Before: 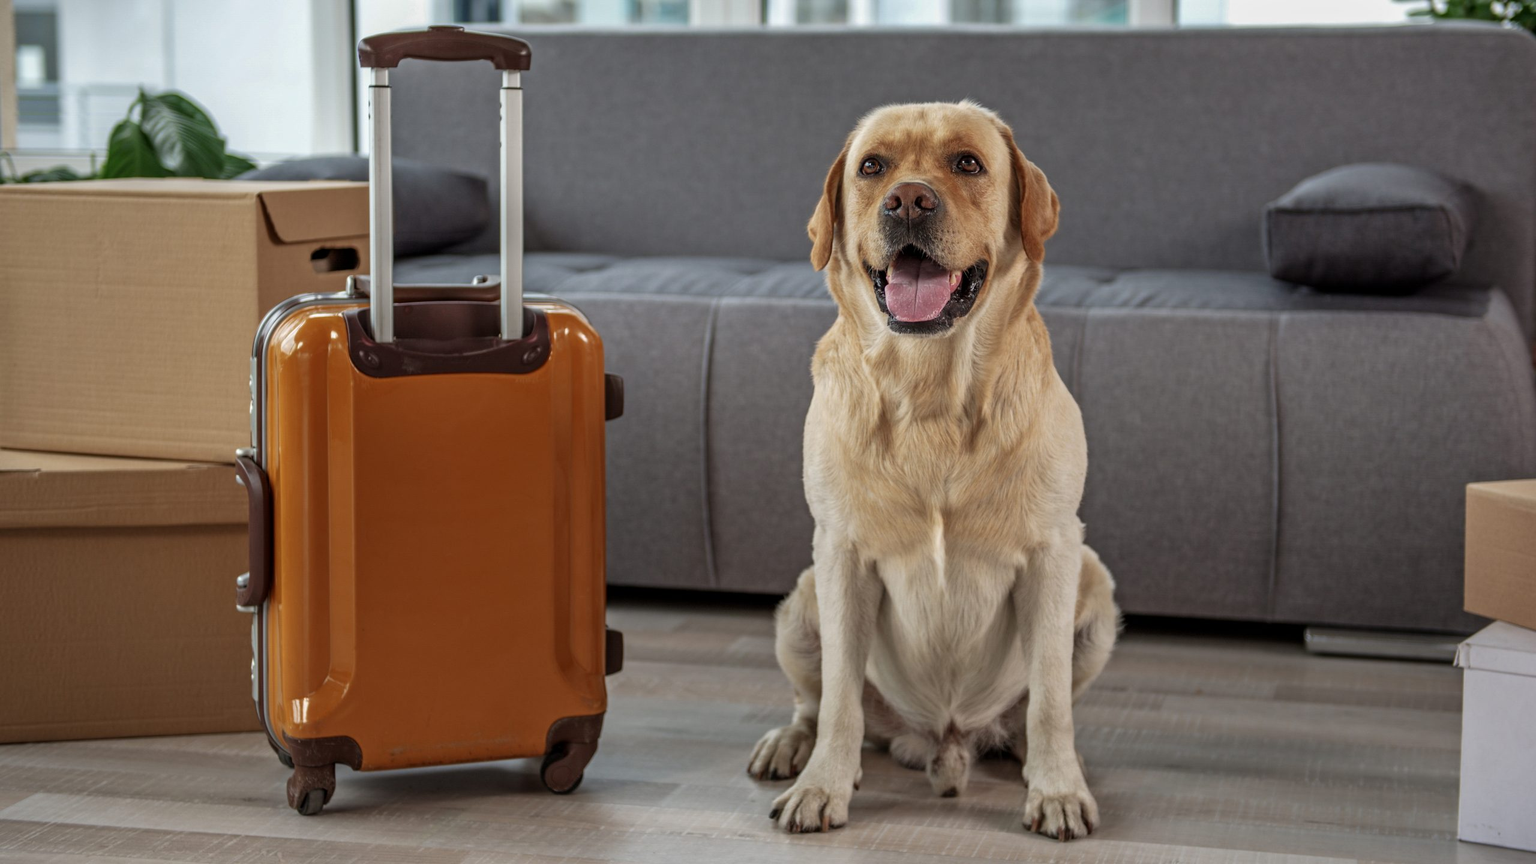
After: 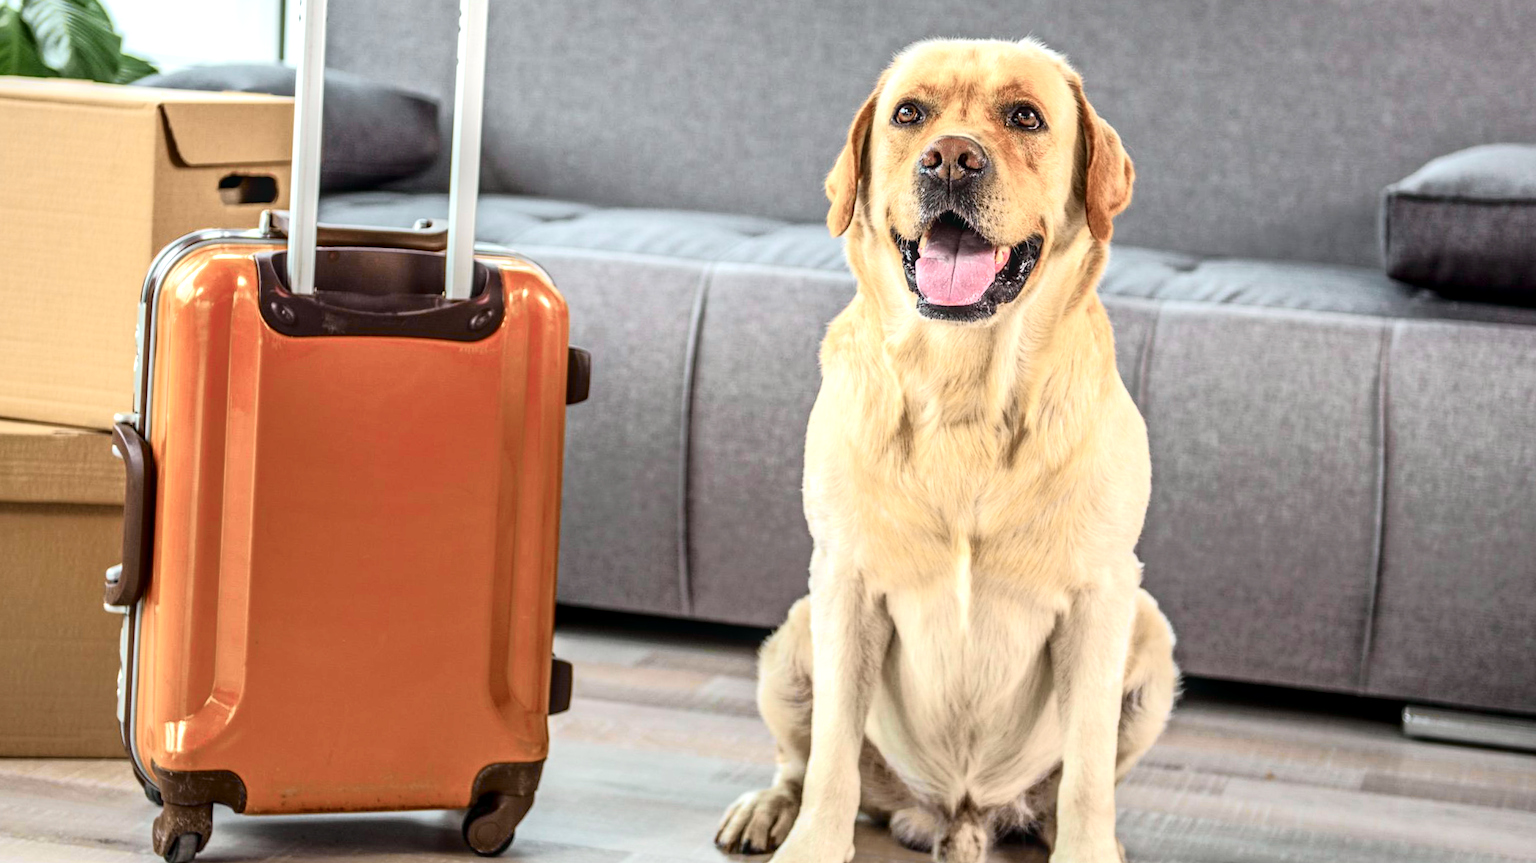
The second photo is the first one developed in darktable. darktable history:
local contrast: on, module defaults
crop and rotate: angle -3.27°, left 5.211%, top 5.211%, right 4.607%, bottom 4.607%
exposure: black level correction 0, exposure 1.2 EV, compensate exposure bias true, compensate highlight preservation false
tone curve: curves: ch0 [(0, 0.008) (0.081, 0.044) (0.177, 0.123) (0.283, 0.253) (0.416, 0.449) (0.495, 0.524) (0.661, 0.756) (0.796, 0.859) (1, 0.951)]; ch1 [(0, 0) (0.161, 0.092) (0.35, 0.33) (0.392, 0.392) (0.427, 0.426) (0.479, 0.472) (0.505, 0.5) (0.521, 0.524) (0.567, 0.556) (0.583, 0.588) (0.625, 0.627) (0.678, 0.733) (1, 1)]; ch2 [(0, 0) (0.346, 0.362) (0.404, 0.427) (0.502, 0.499) (0.531, 0.523) (0.544, 0.561) (0.58, 0.59) (0.629, 0.642) (0.717, 0.678) (1, 1)], color space Lab, independent channels, preserve colors none
